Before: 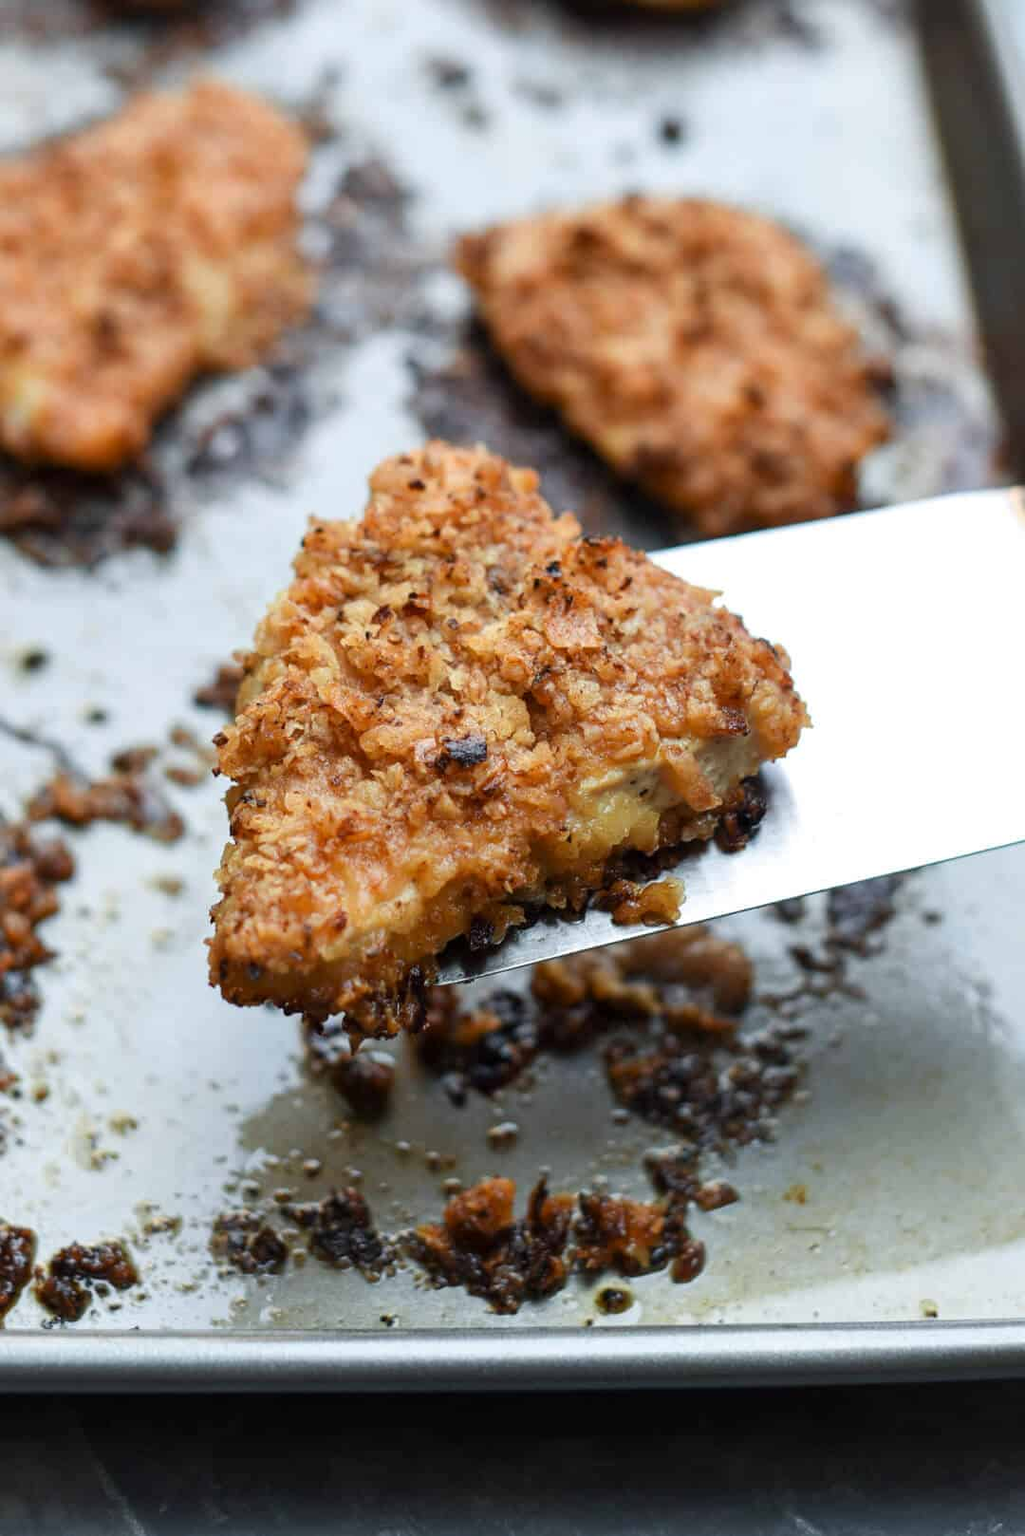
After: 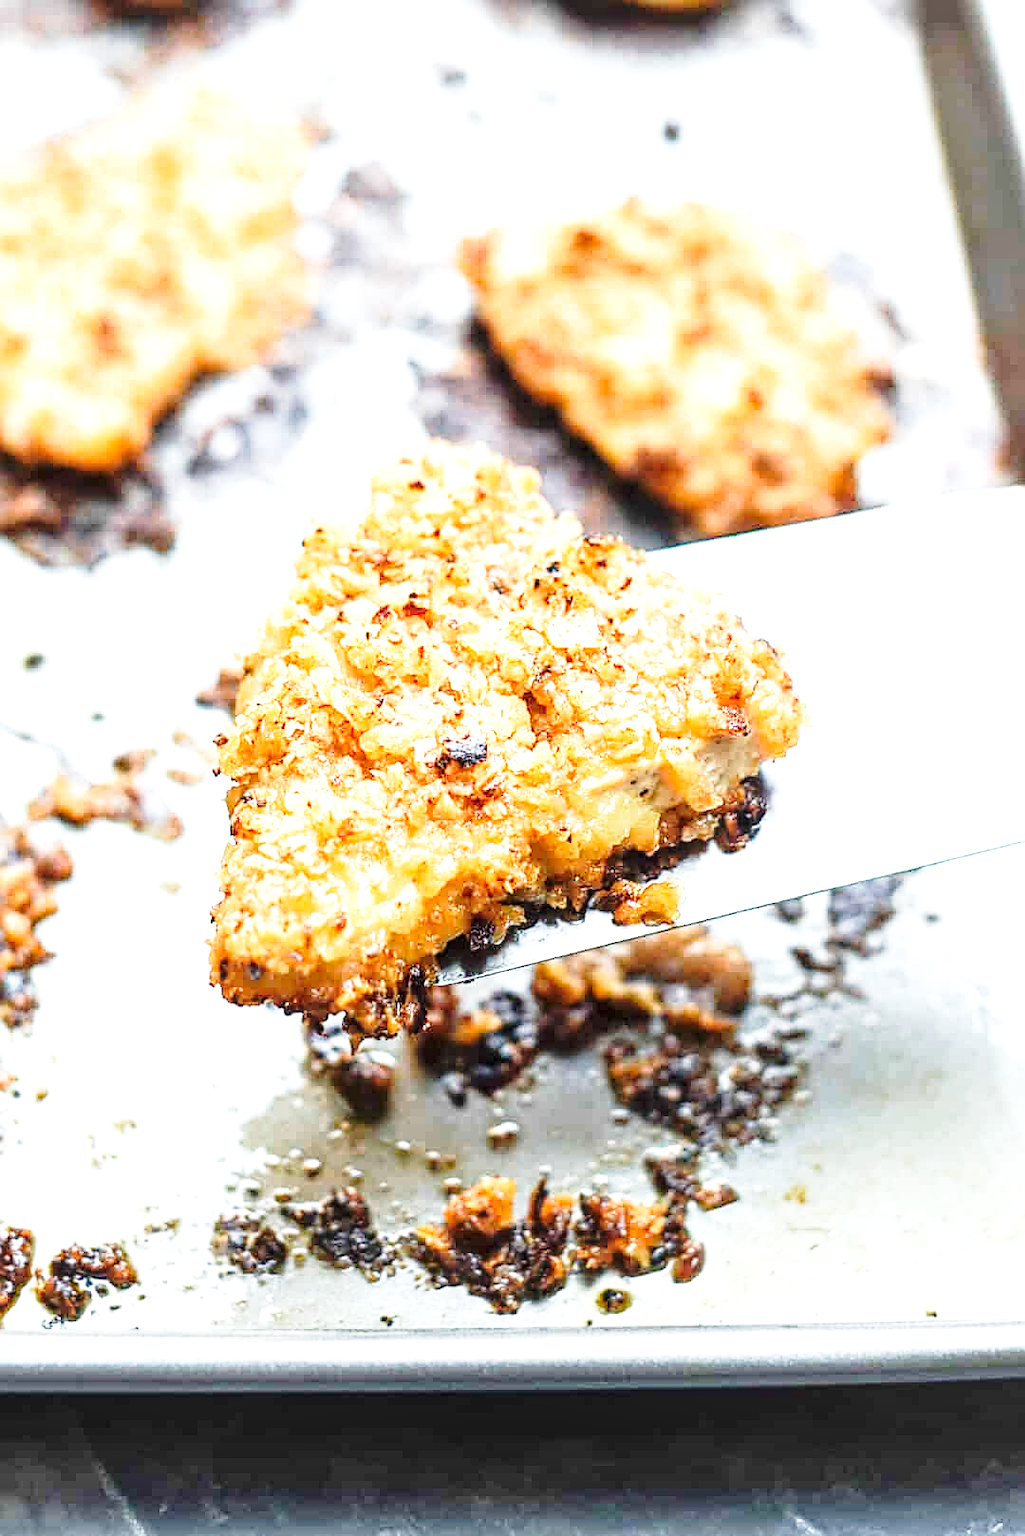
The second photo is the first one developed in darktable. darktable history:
base curve: curves: ch0 [(0, 0) (0.028, 0.03) (0.121, 0.232) (0.46, 0.748) (0.859, 0.968) (1, 1)], preserve colors none
sharpen: on, module defaults
local contrast: on, module defaults
exposure: black level correction 0, exposure 1.462 EV, compensate highlight preservation false
color zones: curves: ch0 [(0, 0.465) (0.092, 0.596) (0.289, 0.464) (0.429, 0.453) (0.571, 0.464) (0.714, 0.455) (0.857, 0.462) (1, 0.465)]
